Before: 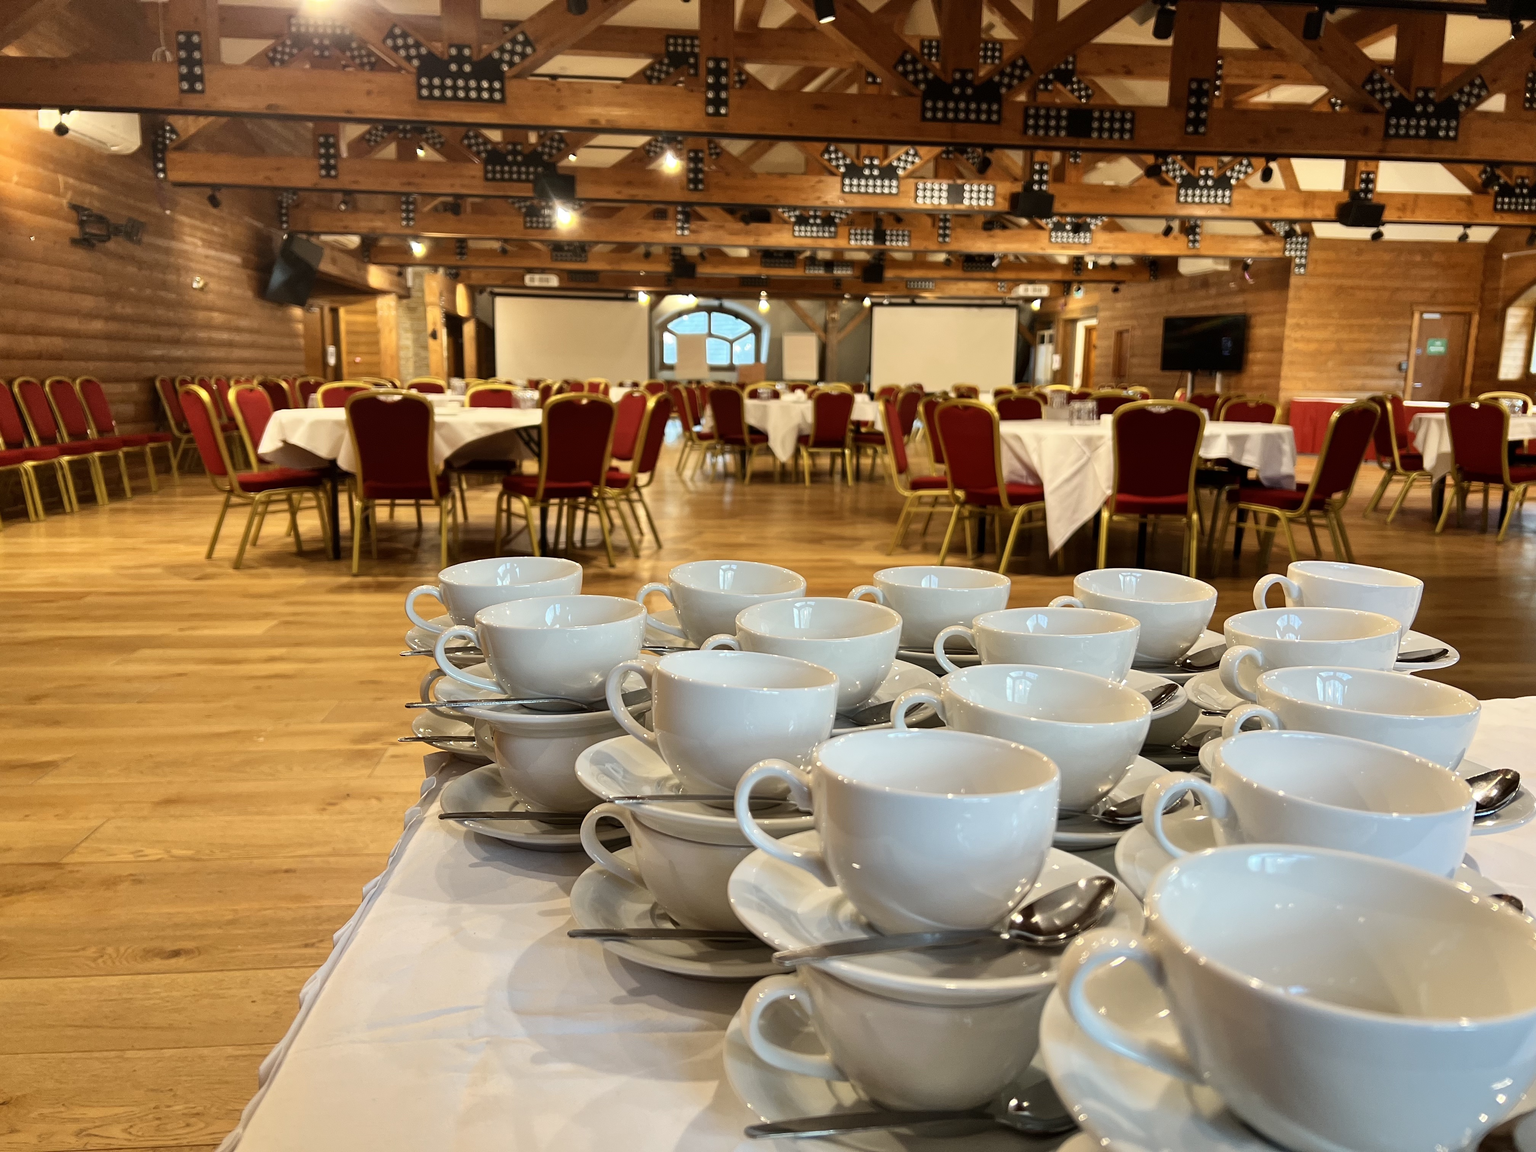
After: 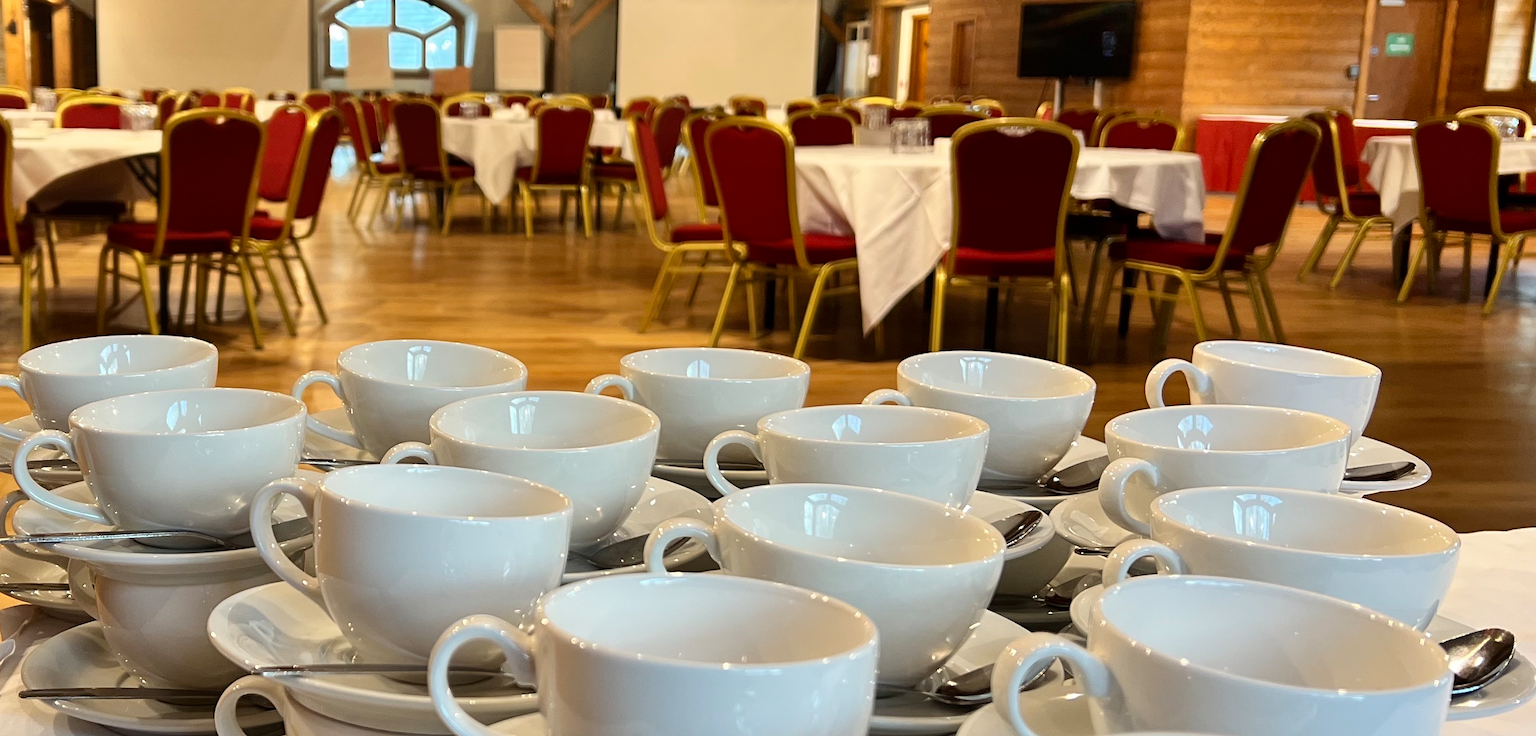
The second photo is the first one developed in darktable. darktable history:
crop and rotate: left 27.687%, top 27.316%, bottom 26.457%
